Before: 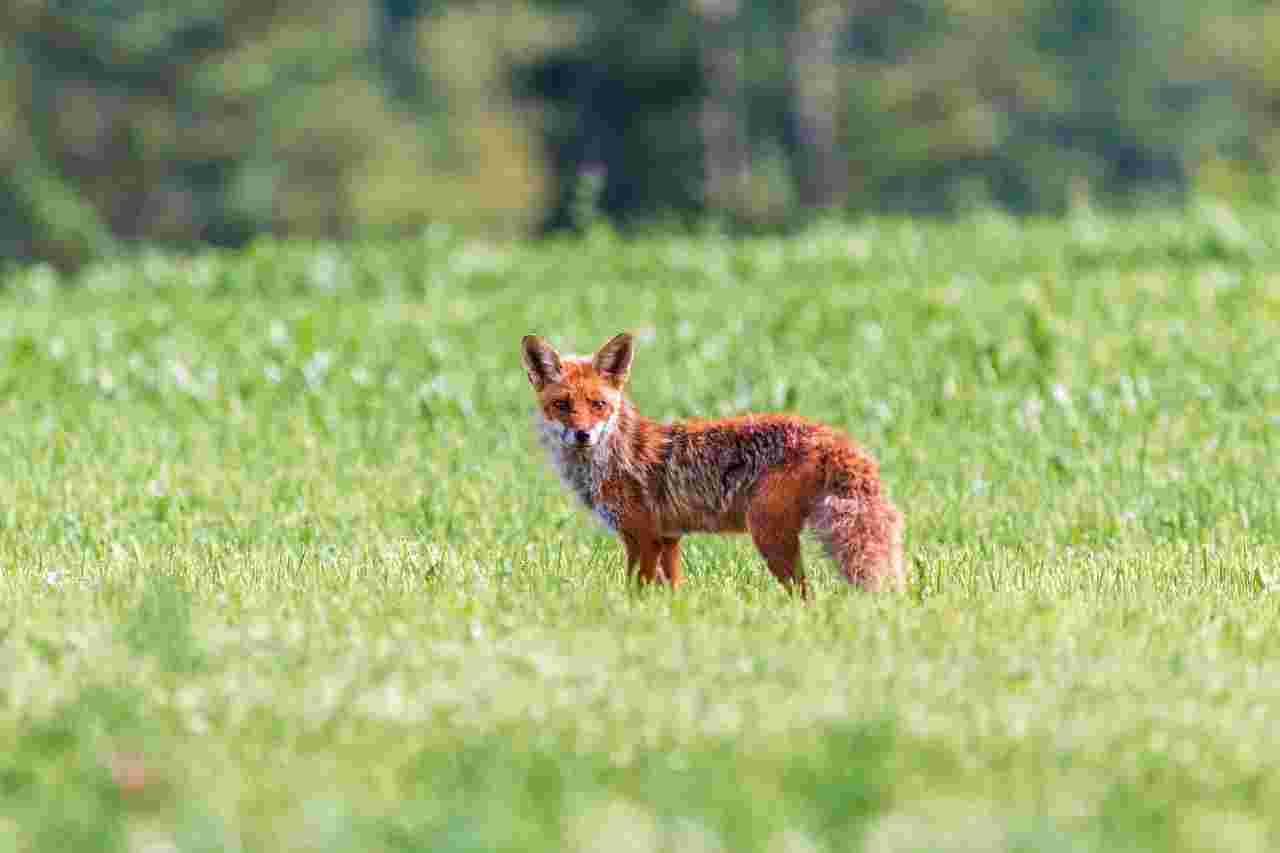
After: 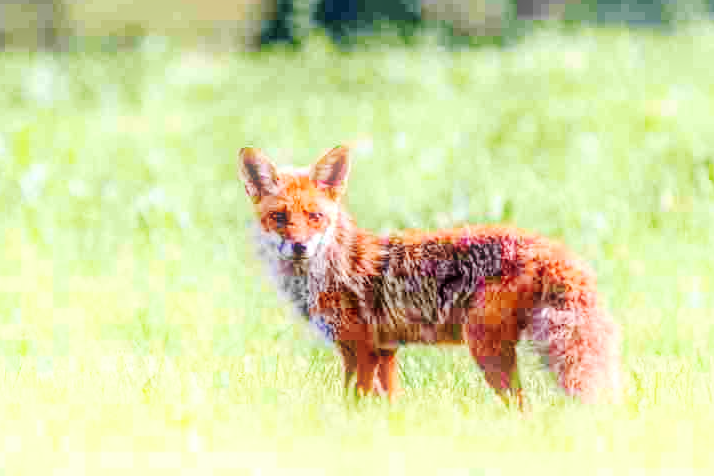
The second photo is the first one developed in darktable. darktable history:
local contrast: on, module defaults
exposure: black level correction 0, exposure 0.2 EV, compensate exposure bias true, compensate highlight preservation false
bloom: size 5%, threshold 95%, strength 15%
crop and rotate: left 22.13%, top 22.054%, right 22.026%, bottom 22.102%
tone curve: curves: ch0 [(0, 0) (0.003, 0.014) (0.011, 0.017) (0.025, 0.023) (0.044, 0.035) (0.069, 0.04) (0.1, 0.062) (0.136, 0.099) (0.177, 0.152) (0.224, 0.214) (0.277, 0.291) (0.335, 0.383) (0.399, 0.487) (0.468, 0.581) (0.543, 0.662) (0.623, 0.738) (0.709, 0.802) (0.801, 0.871) (0.898, 0.936) (1, 1)], preserve colors none
